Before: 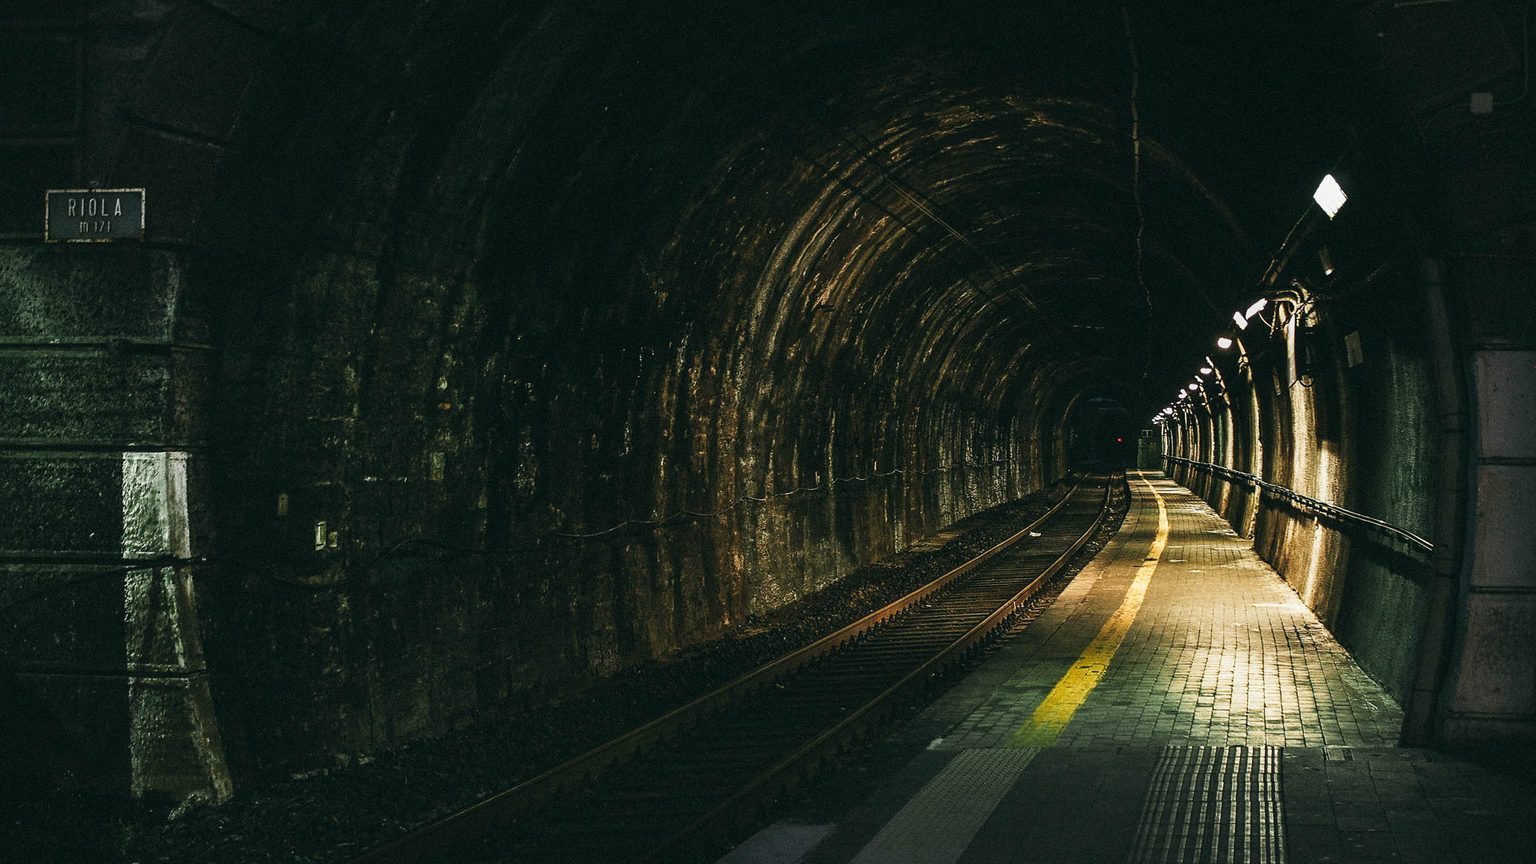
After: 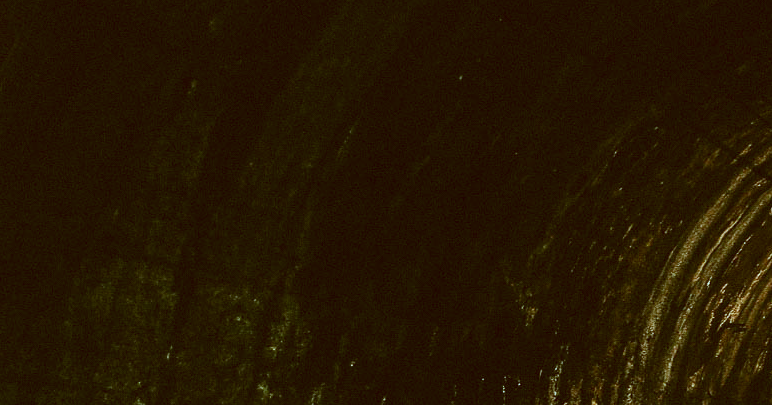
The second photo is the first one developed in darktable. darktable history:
exposure: compensate highlight preservation false
color correction: highlights a* -15.07, highlights b* -16.87, shadows a* 10.14, shadows b* 30.06
crop: left 15.487%, top 5.452%, right 44.299%, bottom 57.028%
